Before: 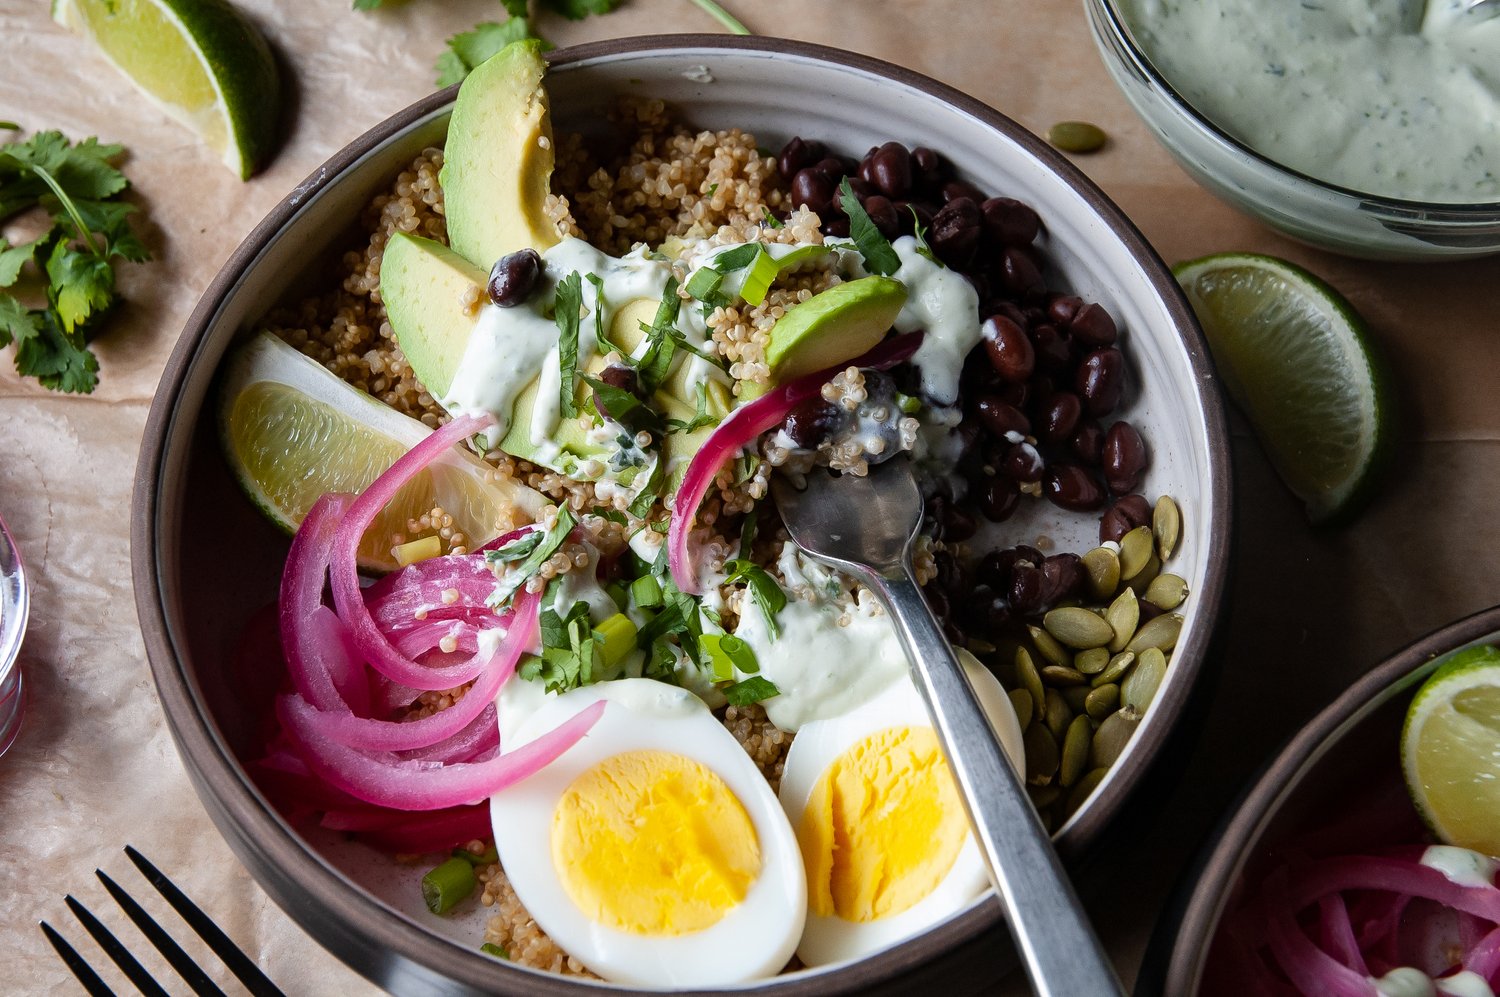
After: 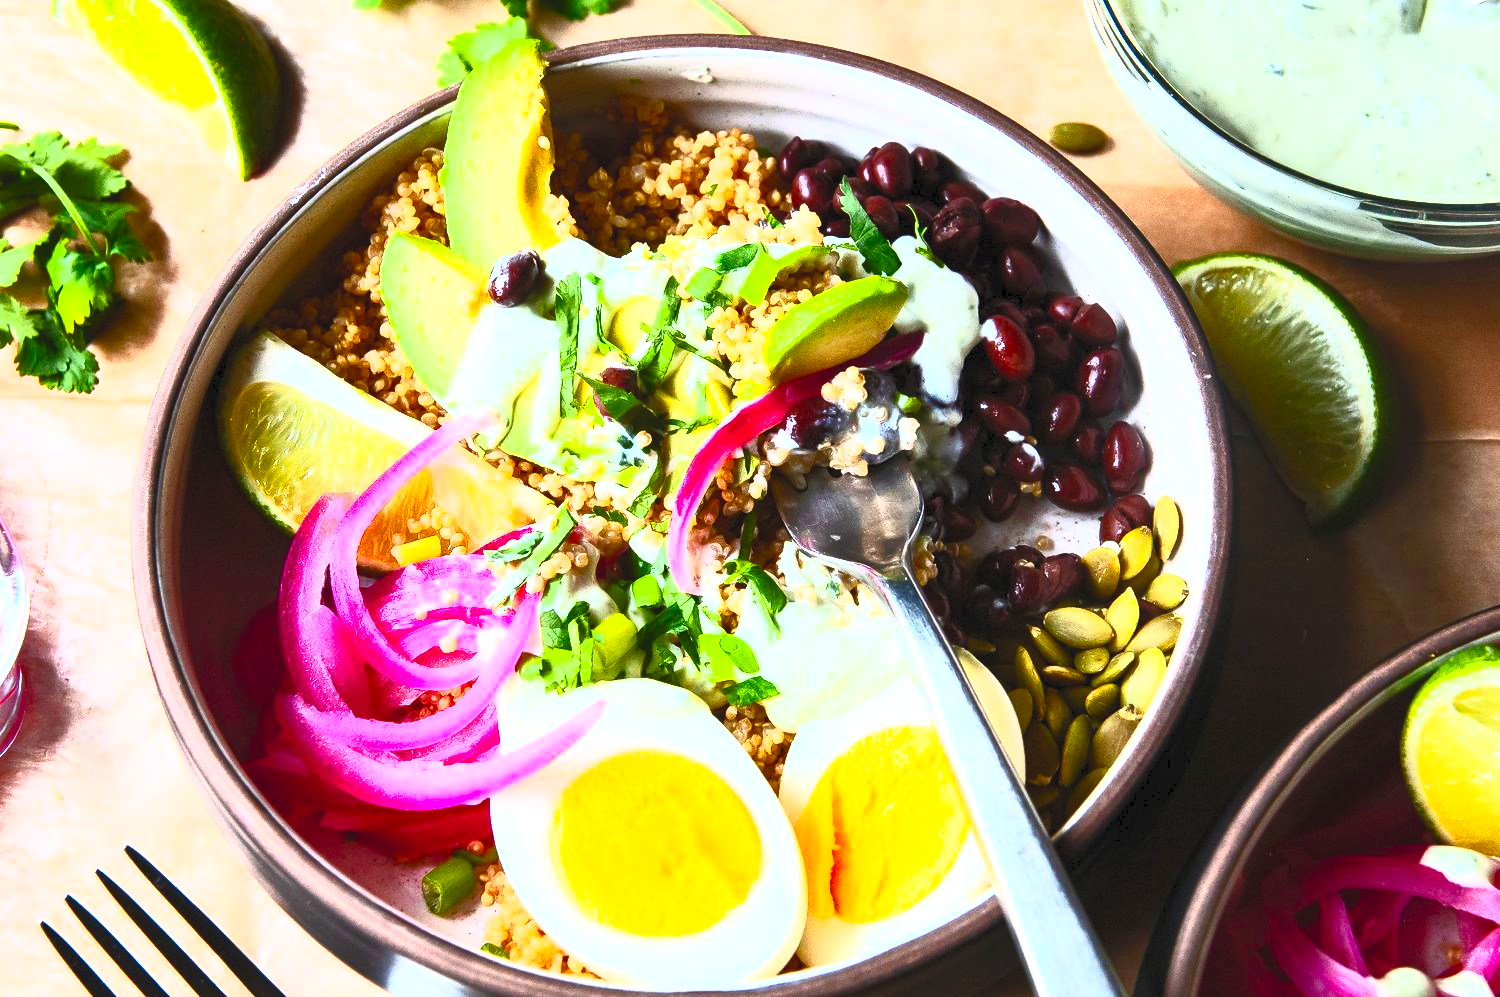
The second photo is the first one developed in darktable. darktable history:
contrast brightness saturation: contrast 0.991, brightness 0.995, saturation 0.991
exposure: exposure 0.602 EV, compensate highlight preservation false
